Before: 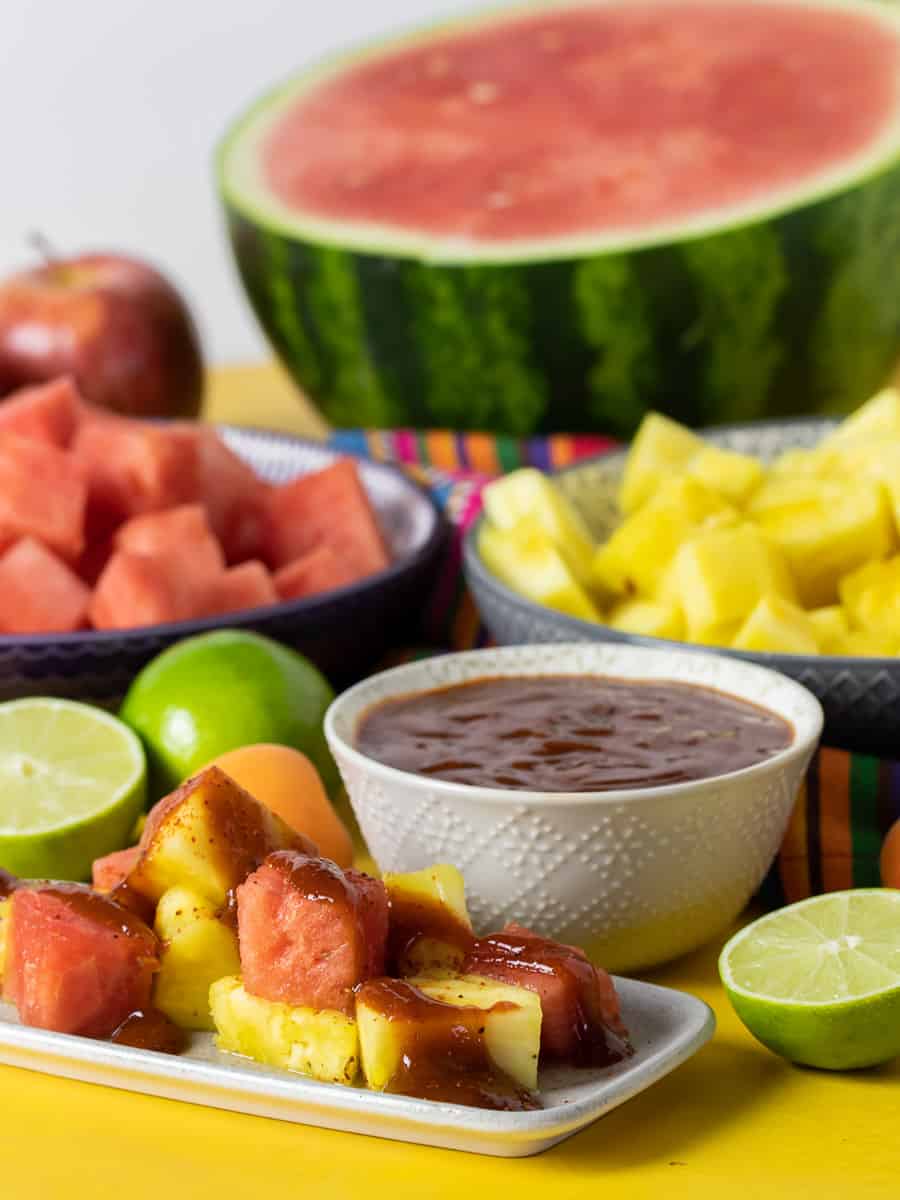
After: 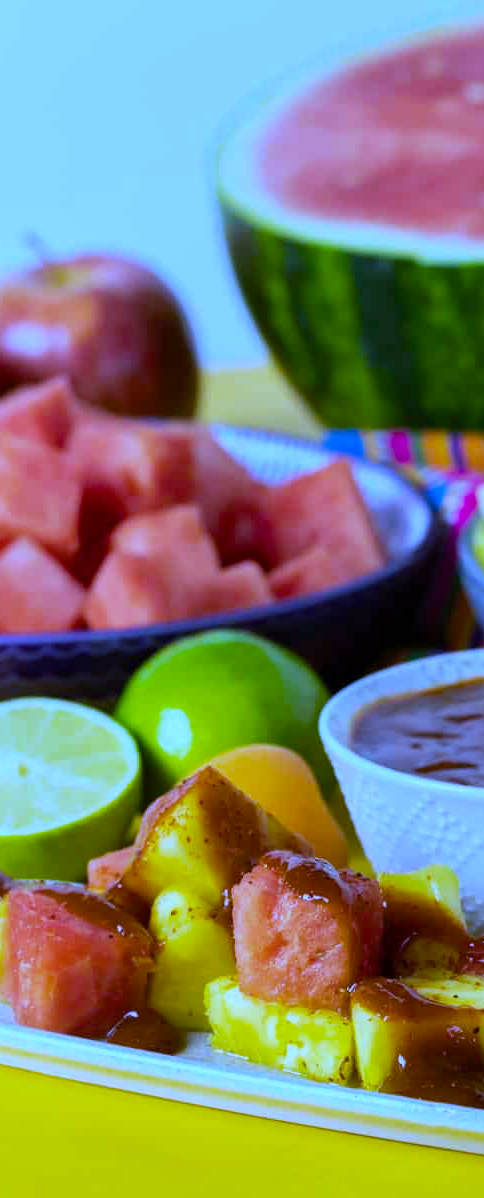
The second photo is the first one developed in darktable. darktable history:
color balance rgb: perceptual saturation grading › global saturation 30%, global vibrance 20%
white balance: red 0.766, blue 1.537
crop: left 0.587%, right 45.588%, bottom 0.086%
